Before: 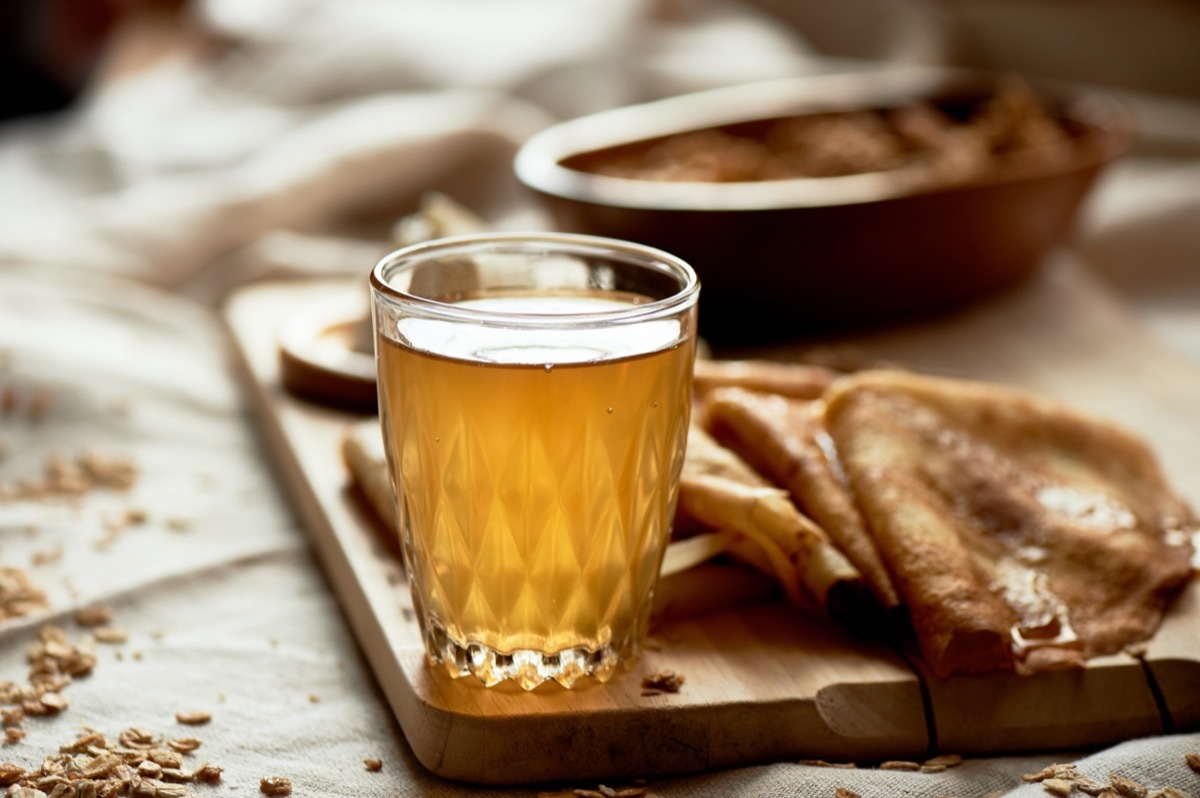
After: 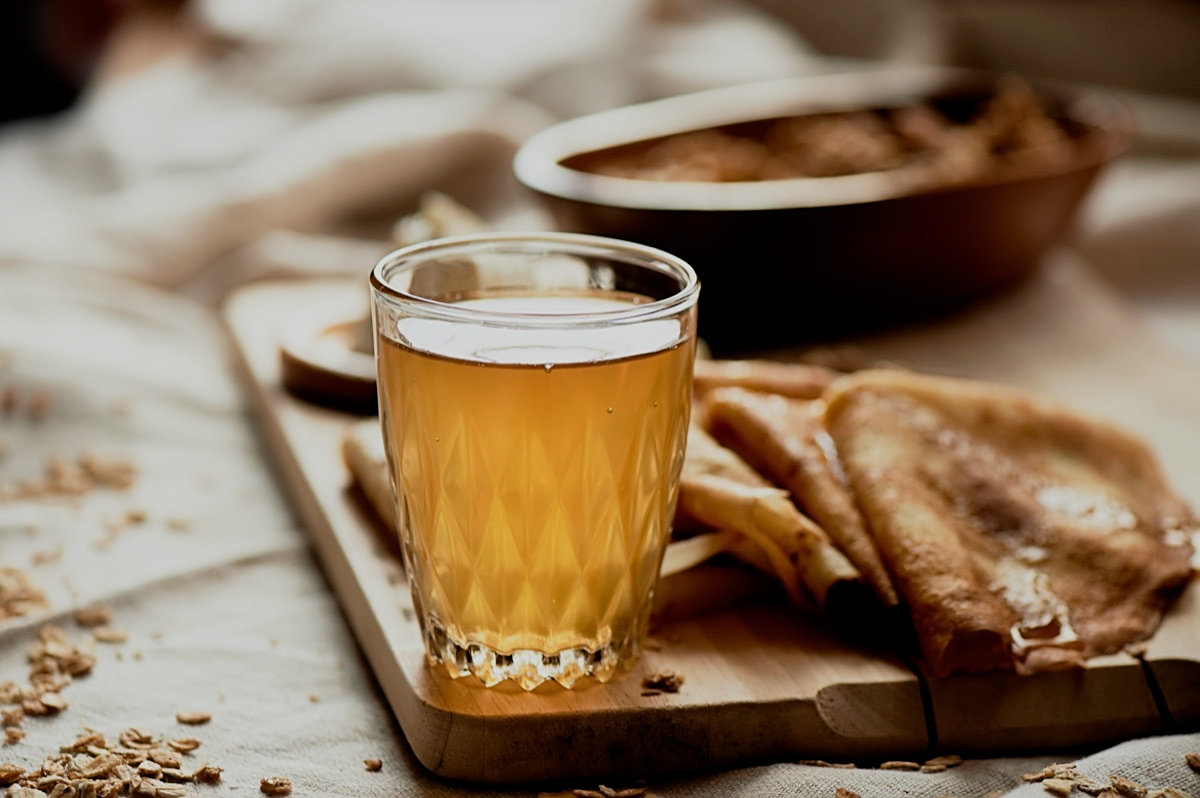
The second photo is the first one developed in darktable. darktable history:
sharpen: on, module defaults
filmic rgb: black relative exposure -7.65 EV, white relative exposure 4.56 EV, hardness 3.61
tone equalizer: edges refinement/feathering 500, mask exposure compensation -1.57 EV, preserve details no
